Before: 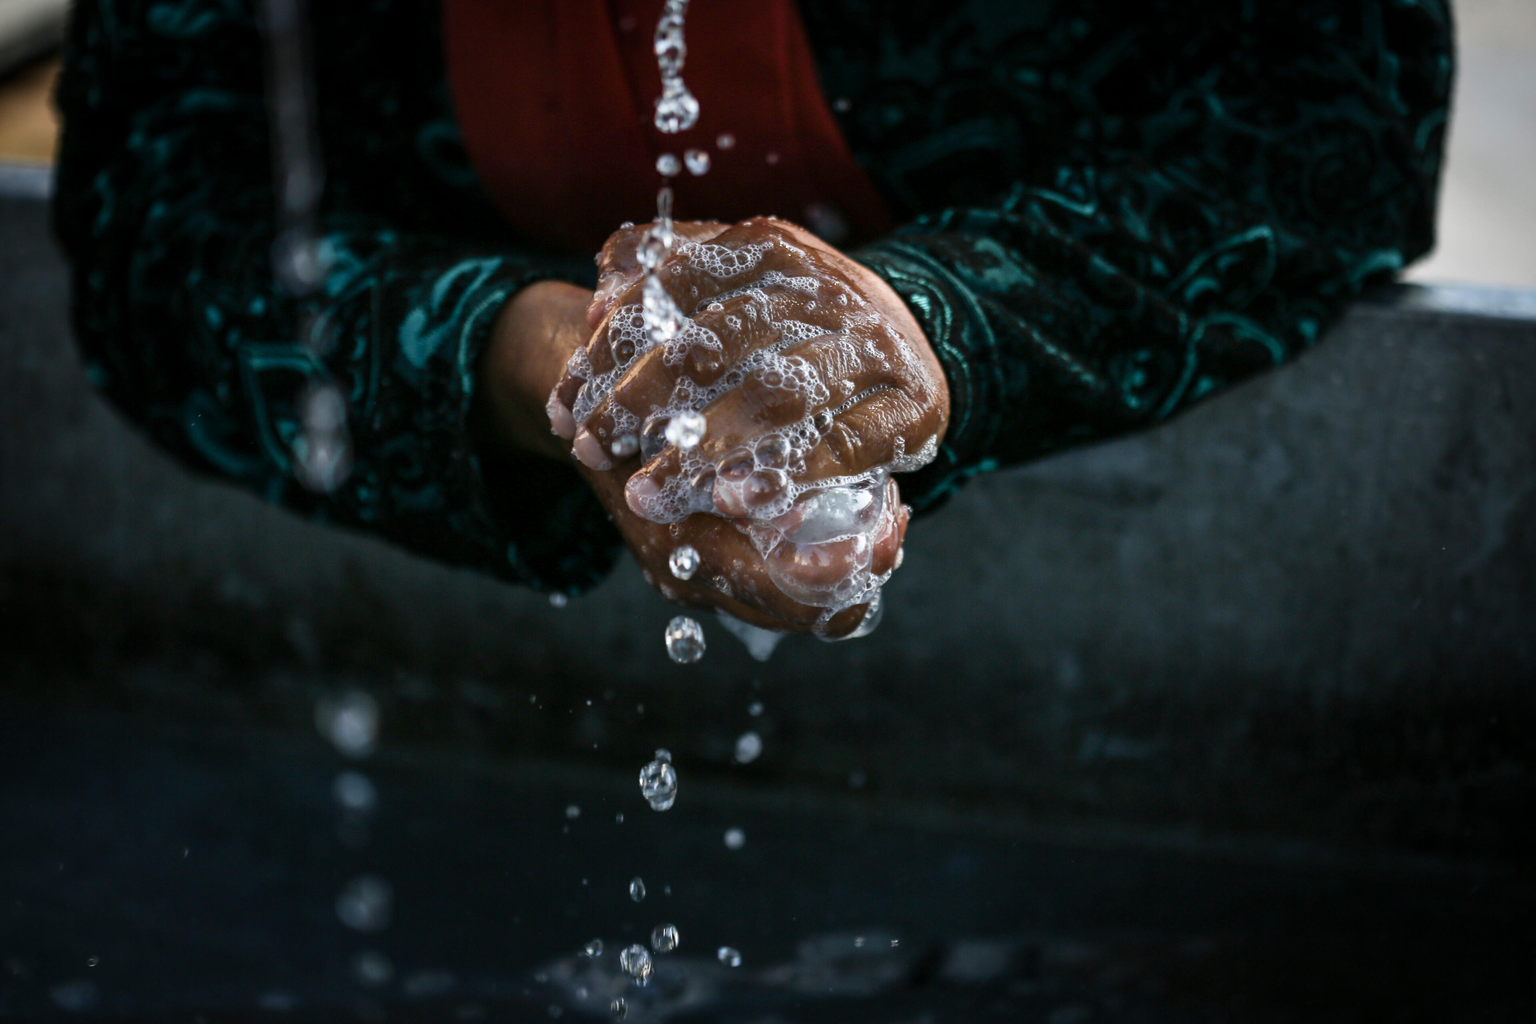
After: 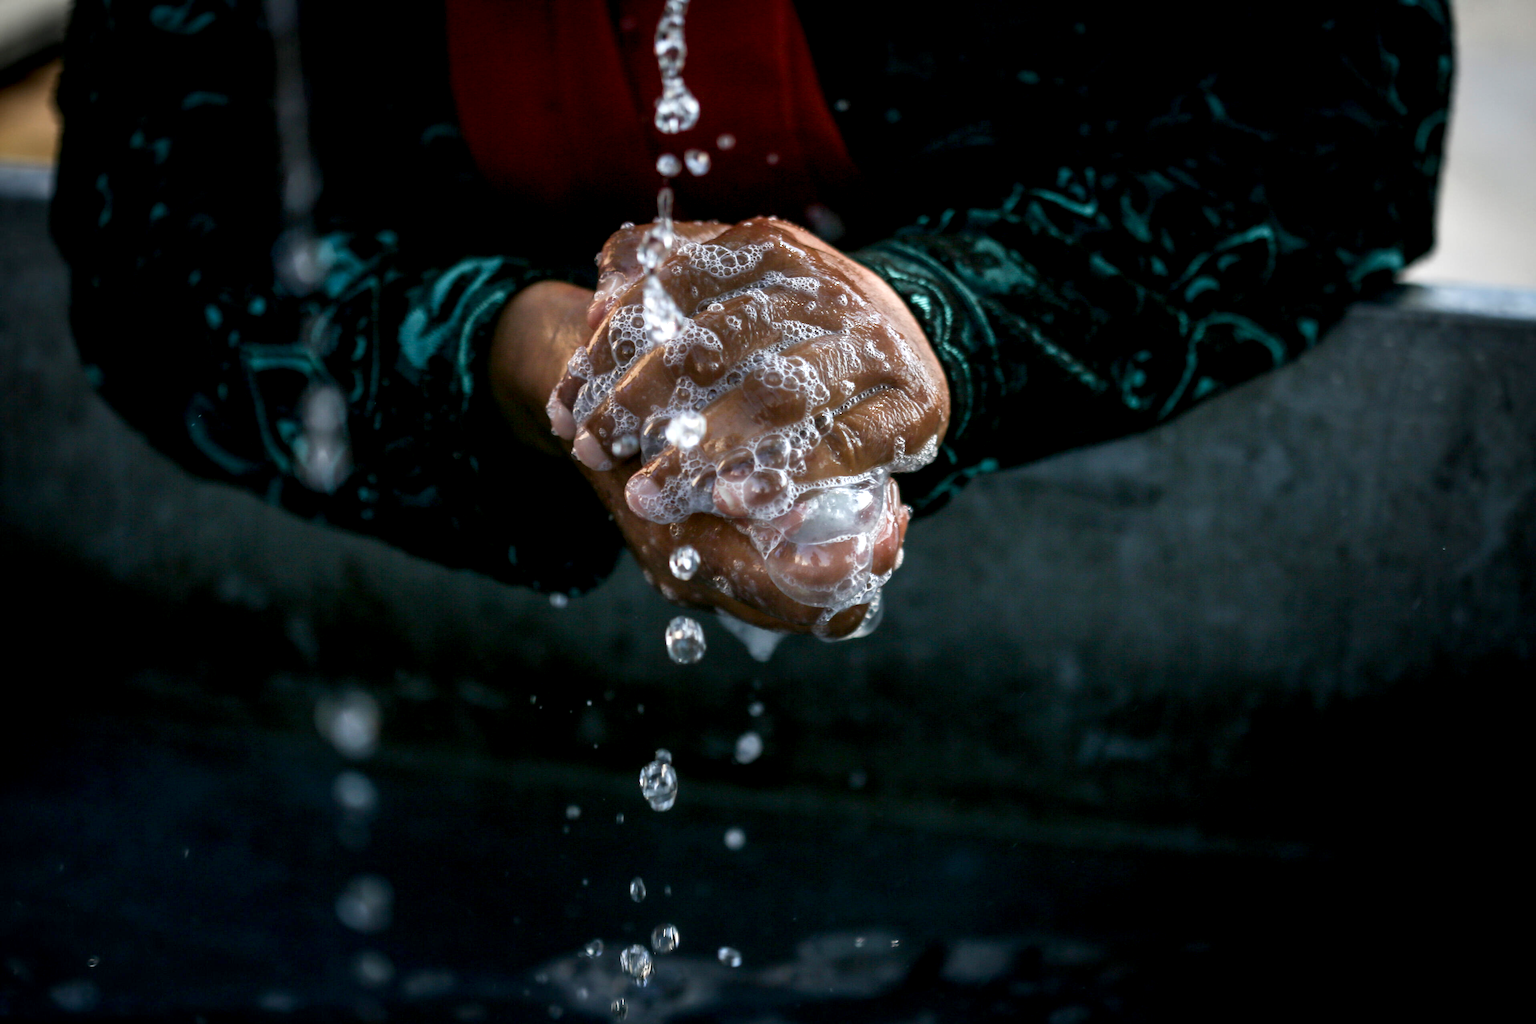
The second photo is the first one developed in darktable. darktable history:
exposure: black level correction 0.005, exposure 0.286 EV, compensate highlight preservation false
bloom: size 9%, threshold 100%, strength 7%
